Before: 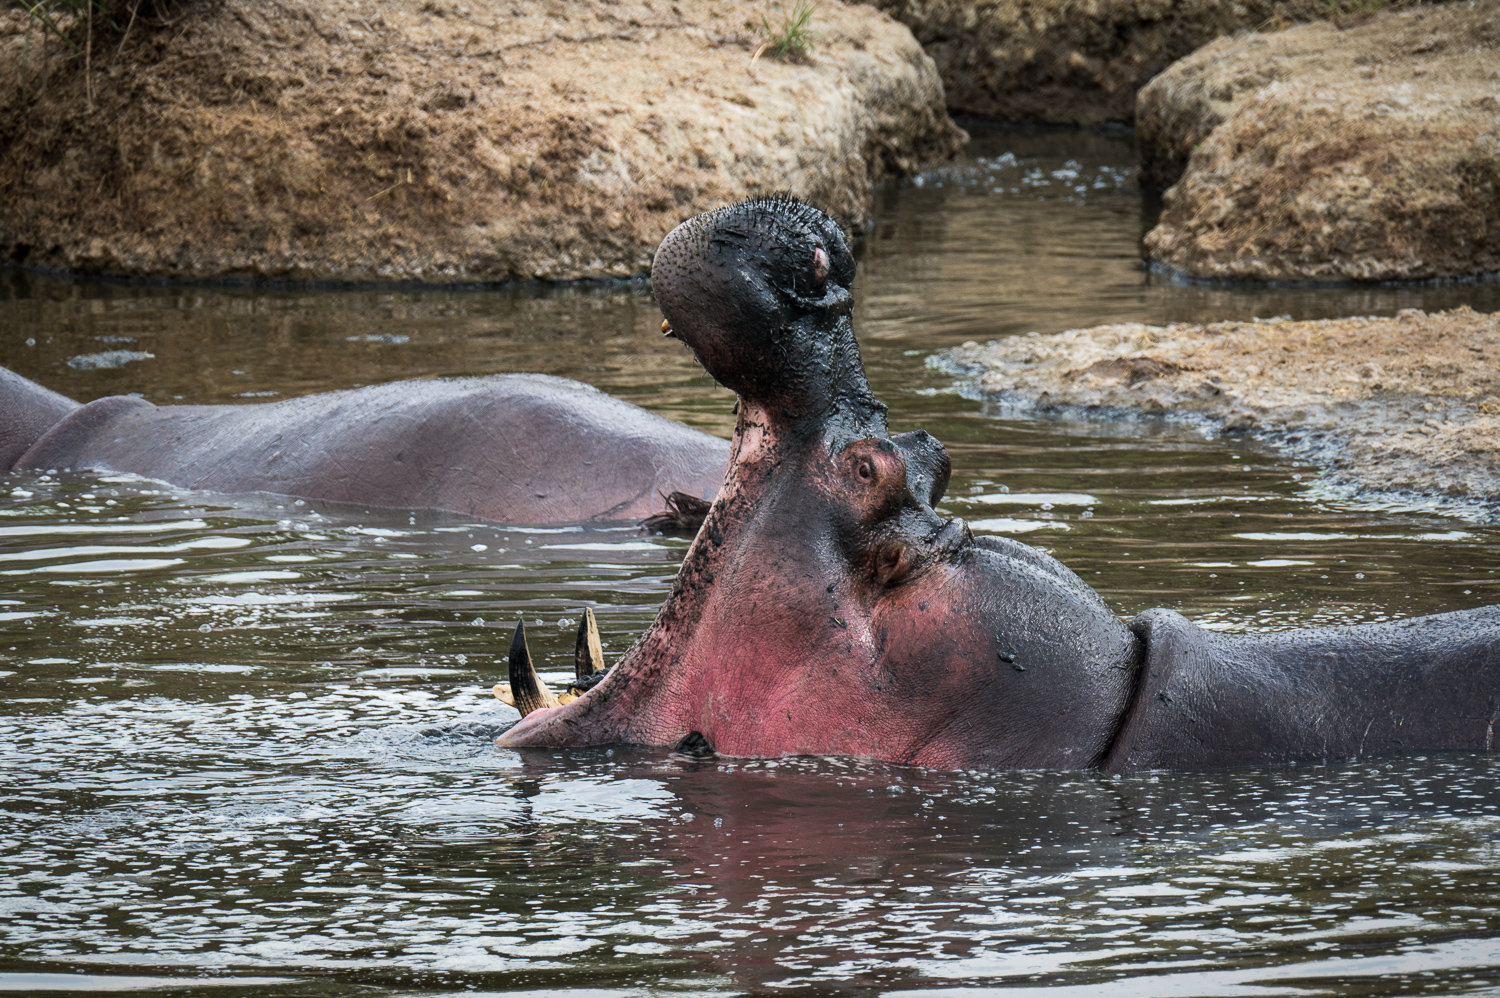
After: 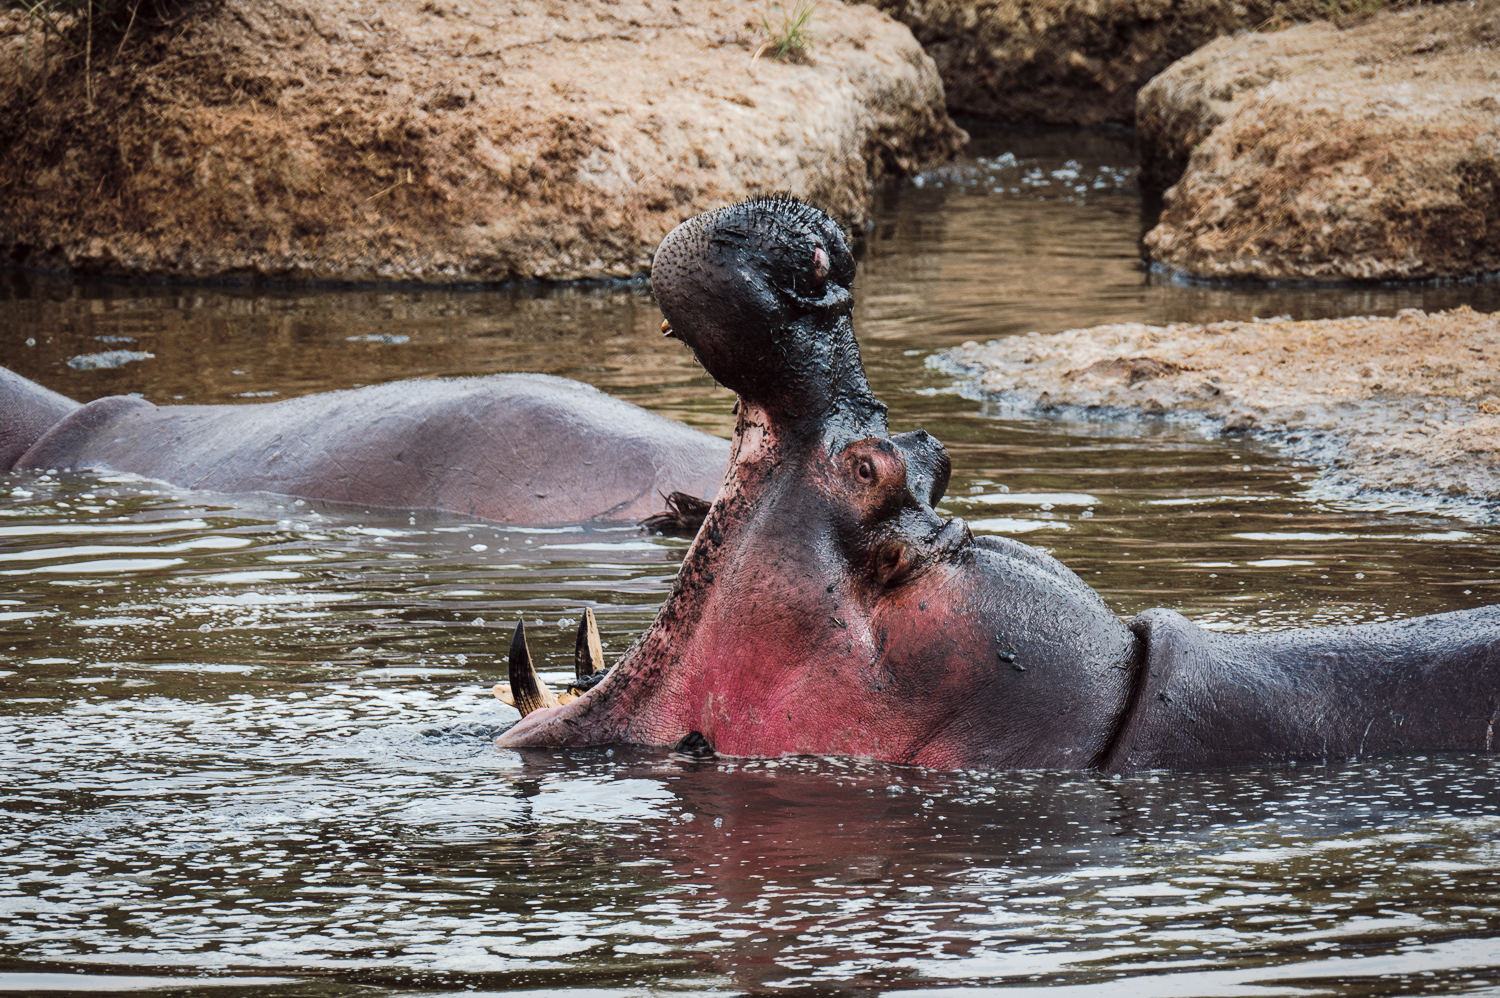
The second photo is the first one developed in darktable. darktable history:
tone curve: curves: ch0 [(0, 0) (0.003, 0.009) (0.011, 0.013) (0.025, 0.022) (0.044, 0.039) (0.069, 0.055) (0.1, 0.077) (0.136, 0.113) (0.177, 0.158) (0.224, 0.213) (0.277, 0.289) (0.335, 0.367) (0.399, 0.451) (0.468, 0.532) (0.543, 0.615) (0.623, 0.696) (0.709, 0.755) (0.801, 0.818) (0.898, 0.893) (1, 1)], preserve colors none
color look up table: target L [96.42, 94.11, 92.48, 91, 75.66, 75.18, 70.54, 55.87, 56.69, 50.43, 35.88, 21.96, 200.44, 87.77, 85.75, 75.95, 76.16, 63.1, 55.78, 65.2, 36.76, 40.5, 36.59, 45.15, 34.61, 33.15, 36.17, 20.53, 7.842, 94.18, 35.77, 55.47, 39.62, 50.23, 50.22, 30.41, 26.8, 23.25, 29.22, 25.48, 25.99, 9.59, 94.7, 87.09, 70.7, 71.41, 51.67, 36.35, 5.263], target a [-19.45, -29.02, -58.39, -57.09, -23.22, -62.17, -5.296, -15.3, -40.86, -41.25, 0.331, -15.32, 0, 9.964, 7.915, 13.72, 7.685, 48.25, 43.07, 36.98, 53.7, 59.58, 44.27, 35.25, 50.14, 47.33, 7.395, 33.69, 18.06, 4.036, 53.7, 31.44, 55.56, 10.46, 2.483, 44.5, 43.67, 39.01, 18.1, 37.68, 18.46, 31.32, -34.27, -30.38, -16.08, -45.99, -23.51, -4.764, 1.126], target b [11.94, 98.7, 77.79, 20.15, 41.09, 64.44, 70.24, 11.74, 13.35, 37.99, 32.5, 10.85, 0, 45.42, 89.72, 23.39, 2.239, 48.35, 6.81, 65.61, 16.8, 48.98, 2.827, 42.67, 42.88, 42.75, 13.03, 30.18, 10.1, -5.047, -22.71, -16.75, -17.23, -65.81, -39.03, 7.223, -40.65, -26.75, -11.07, -76.48, -54.21, -24.09, -10.61, -19.52, -39.85, -12.02, -23.67, -23.95, -8.946], num patches 49
